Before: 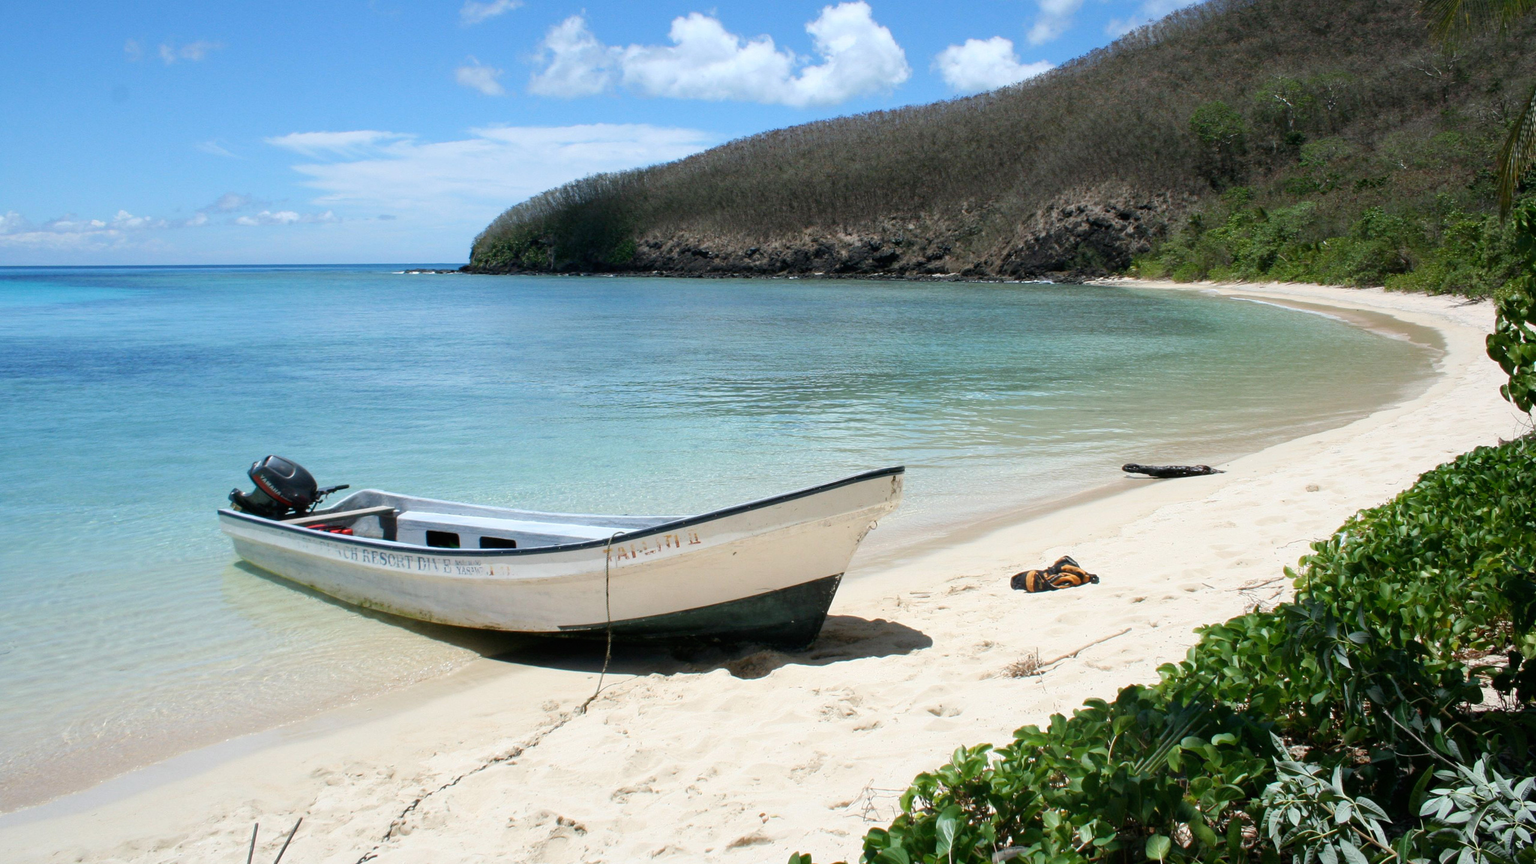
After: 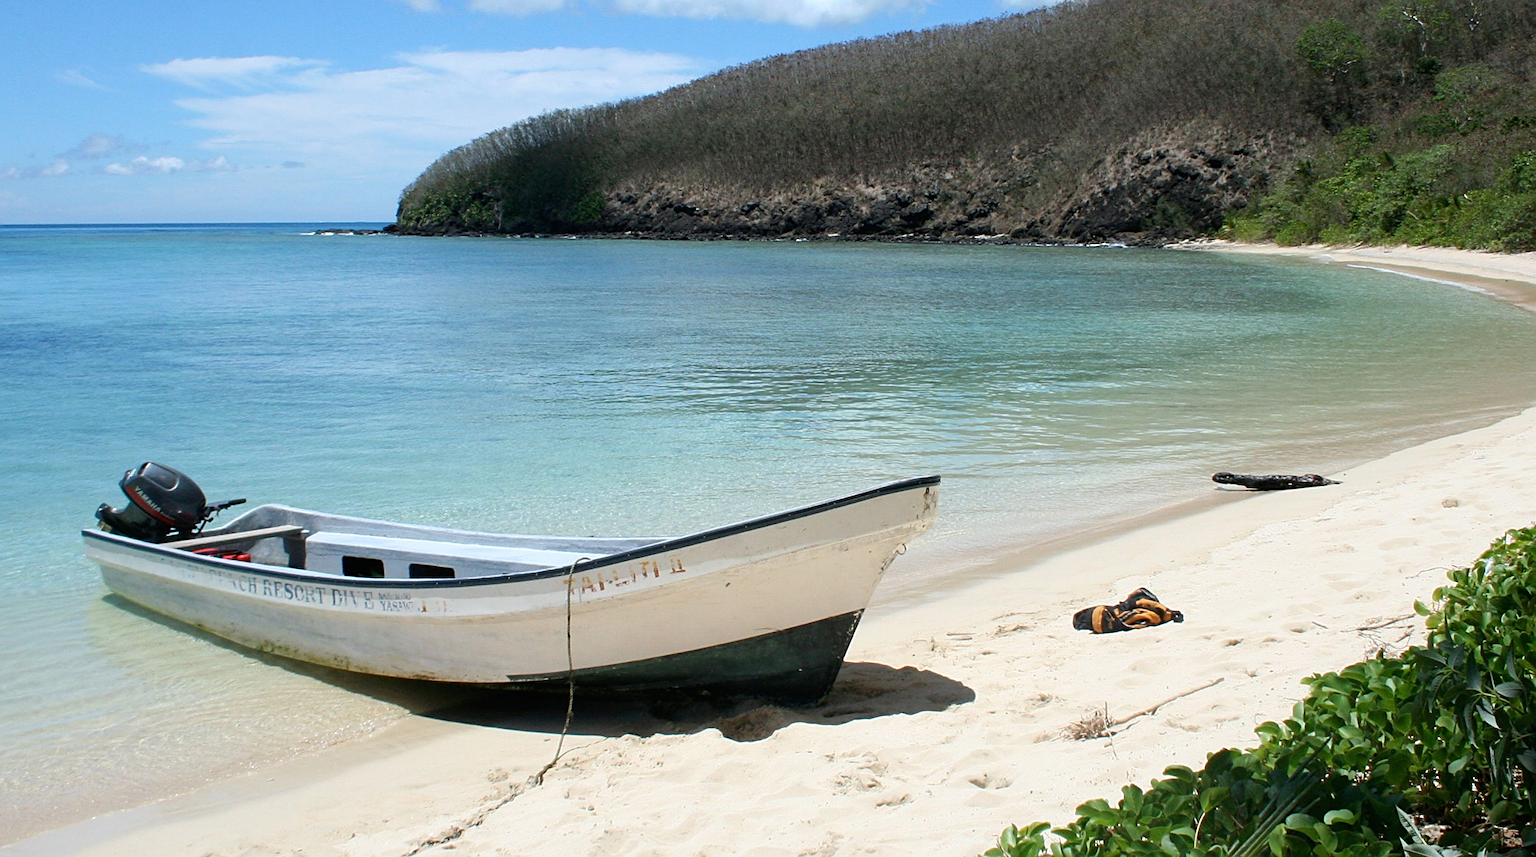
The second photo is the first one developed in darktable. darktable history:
sharpen: on, module defaults
crop and rotate: left 9.94%, top 9.988%, right 10.057%, bottom 10.591%
